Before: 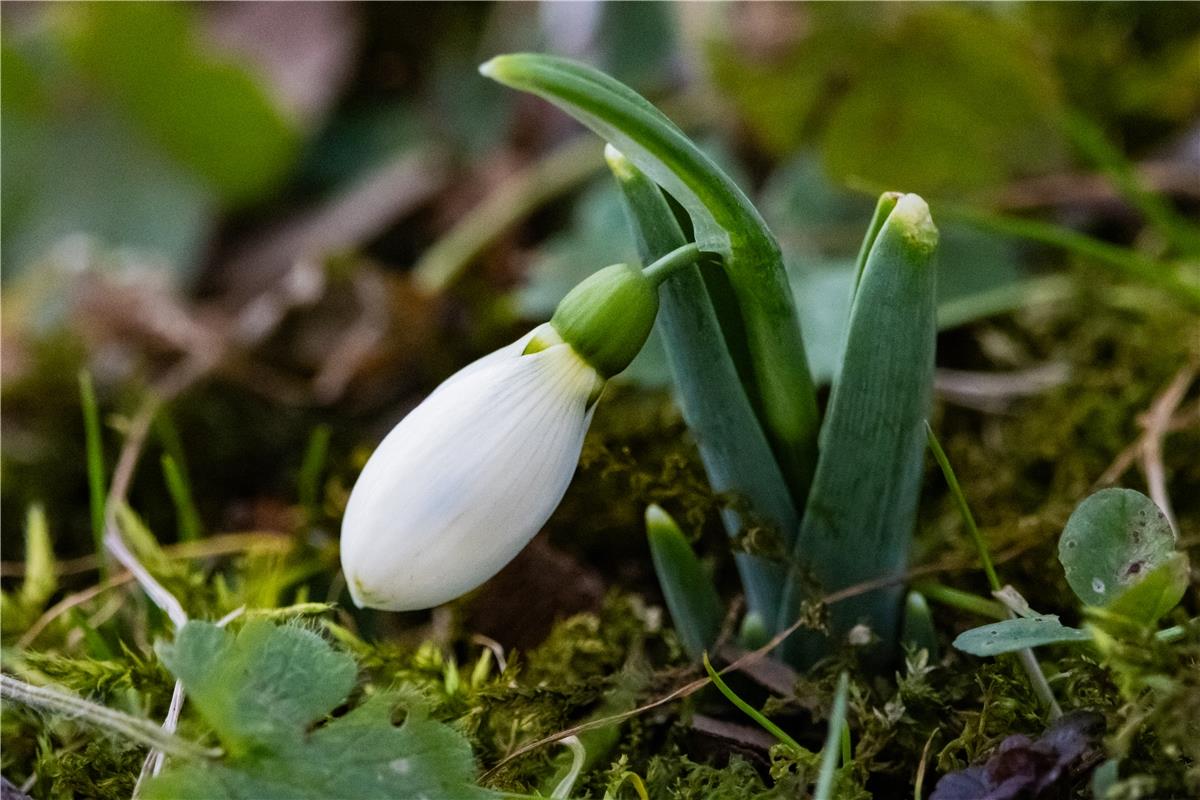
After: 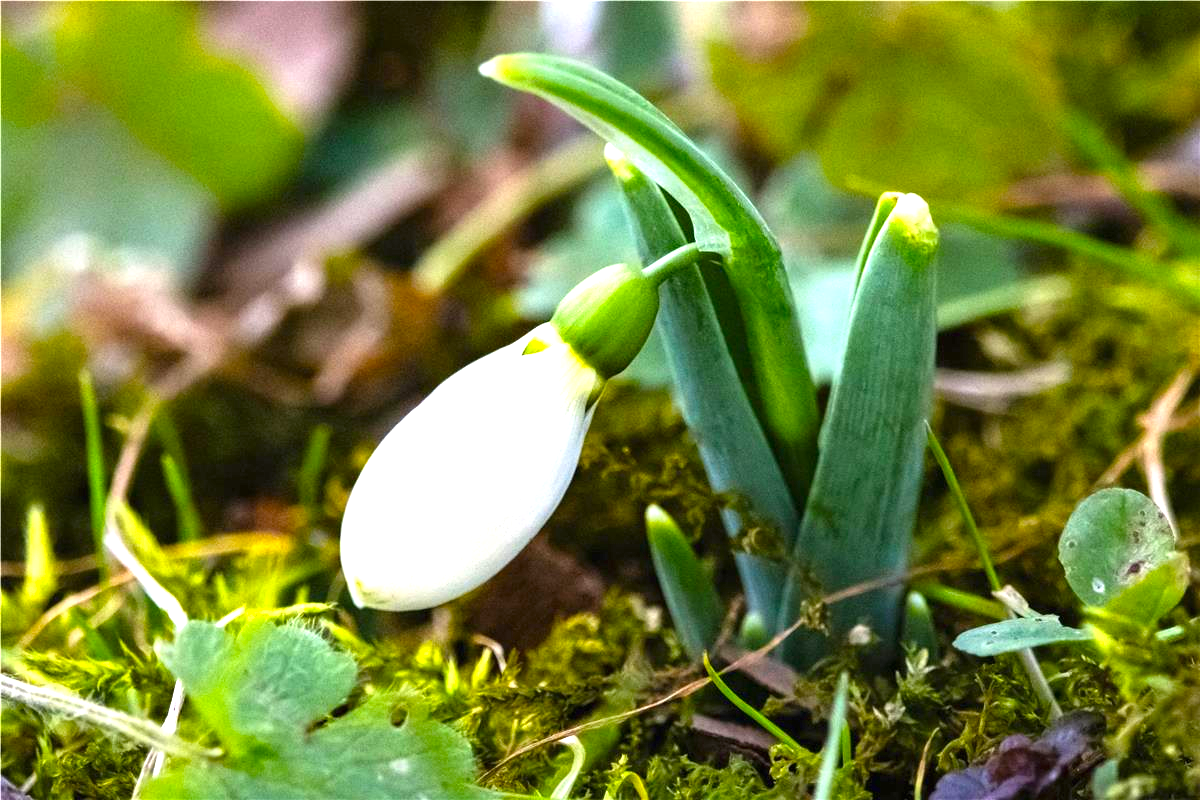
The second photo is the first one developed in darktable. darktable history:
exposure: black level correction 0, exposure 1.5 EV, compensate exposure bias true, compensate highlight preservation false
color balance: output saturation 120%
